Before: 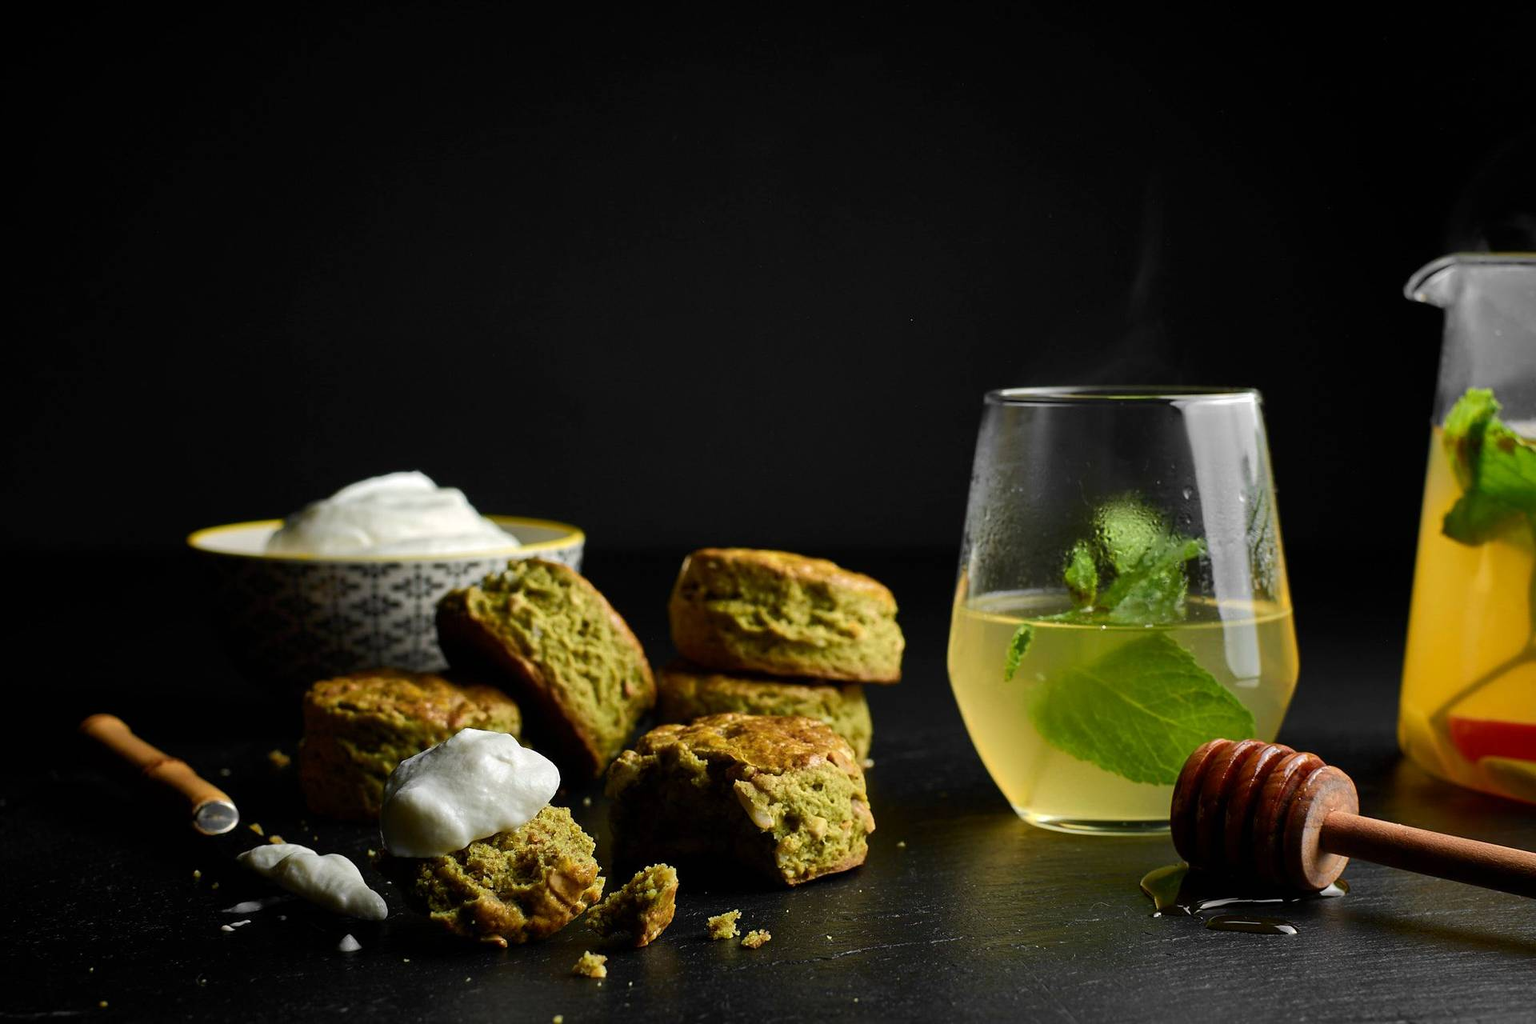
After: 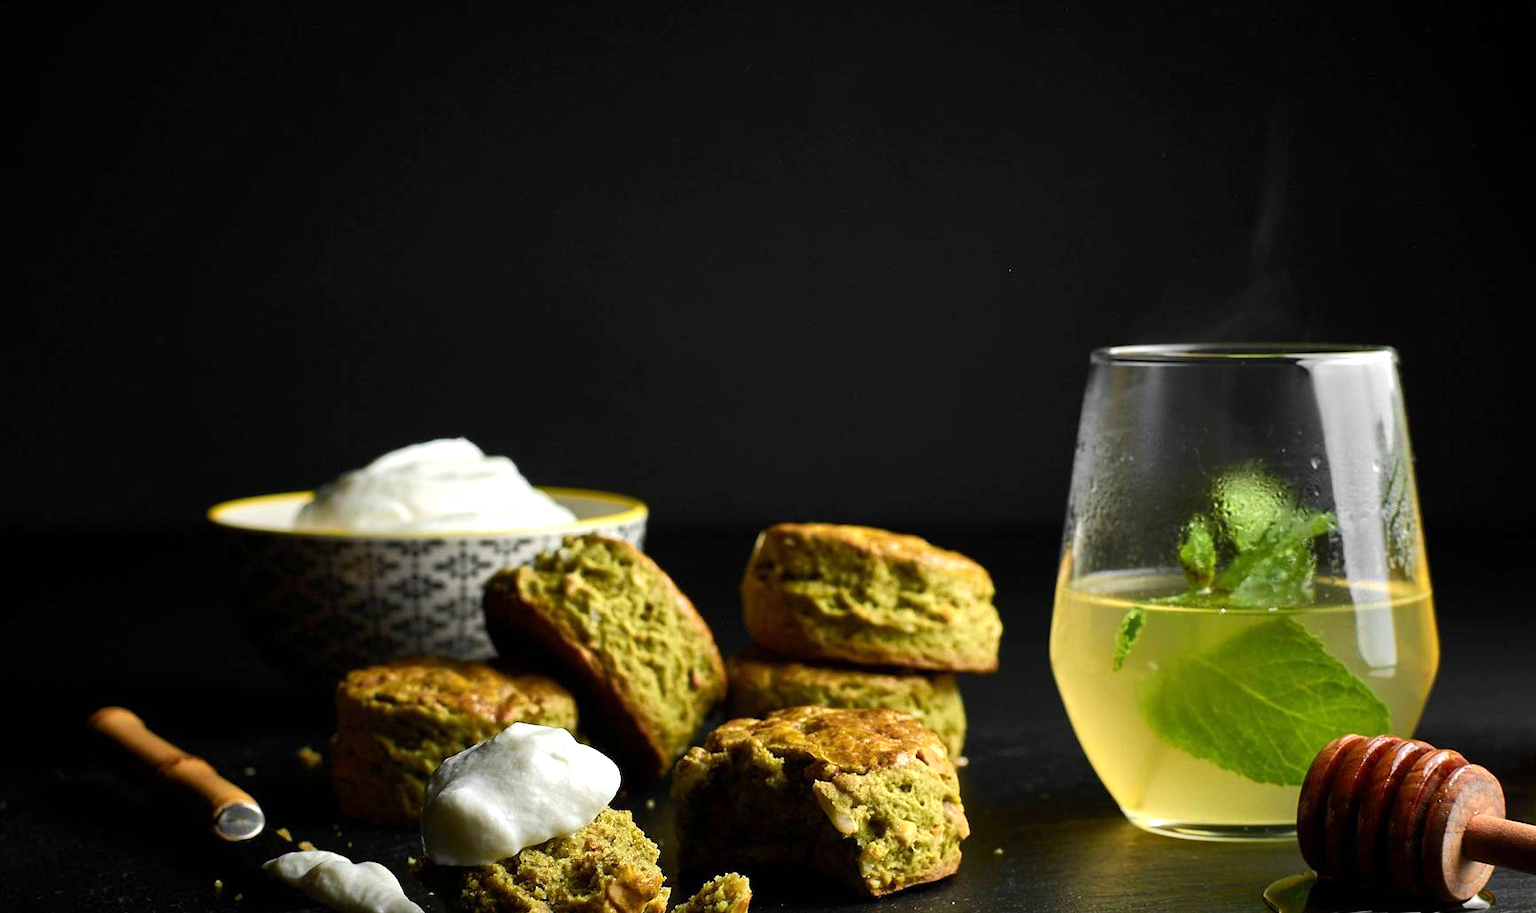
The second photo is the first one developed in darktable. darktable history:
exposure: exposure 0.485 EV, compensate highlight preservation false
crop: top 7.49%, right 9.717%, bottom 11.943%
